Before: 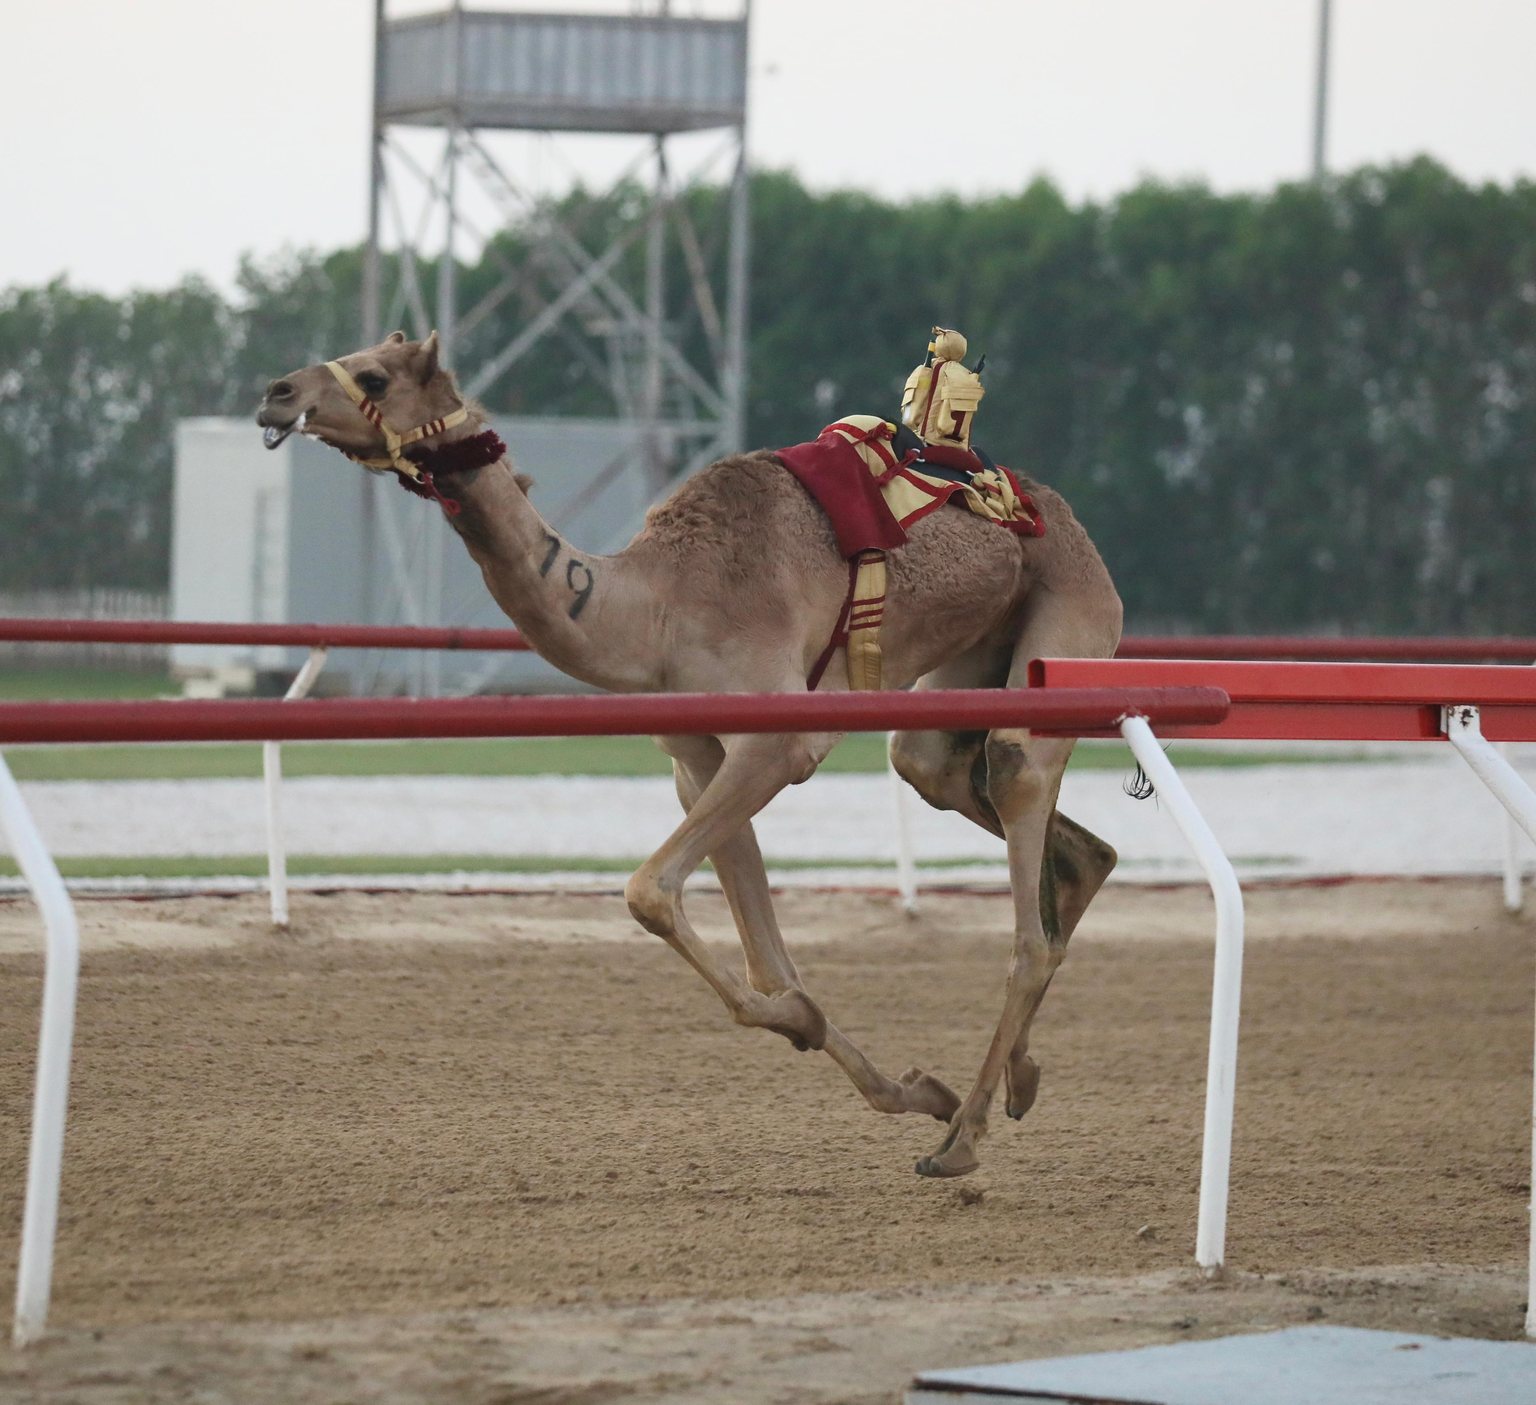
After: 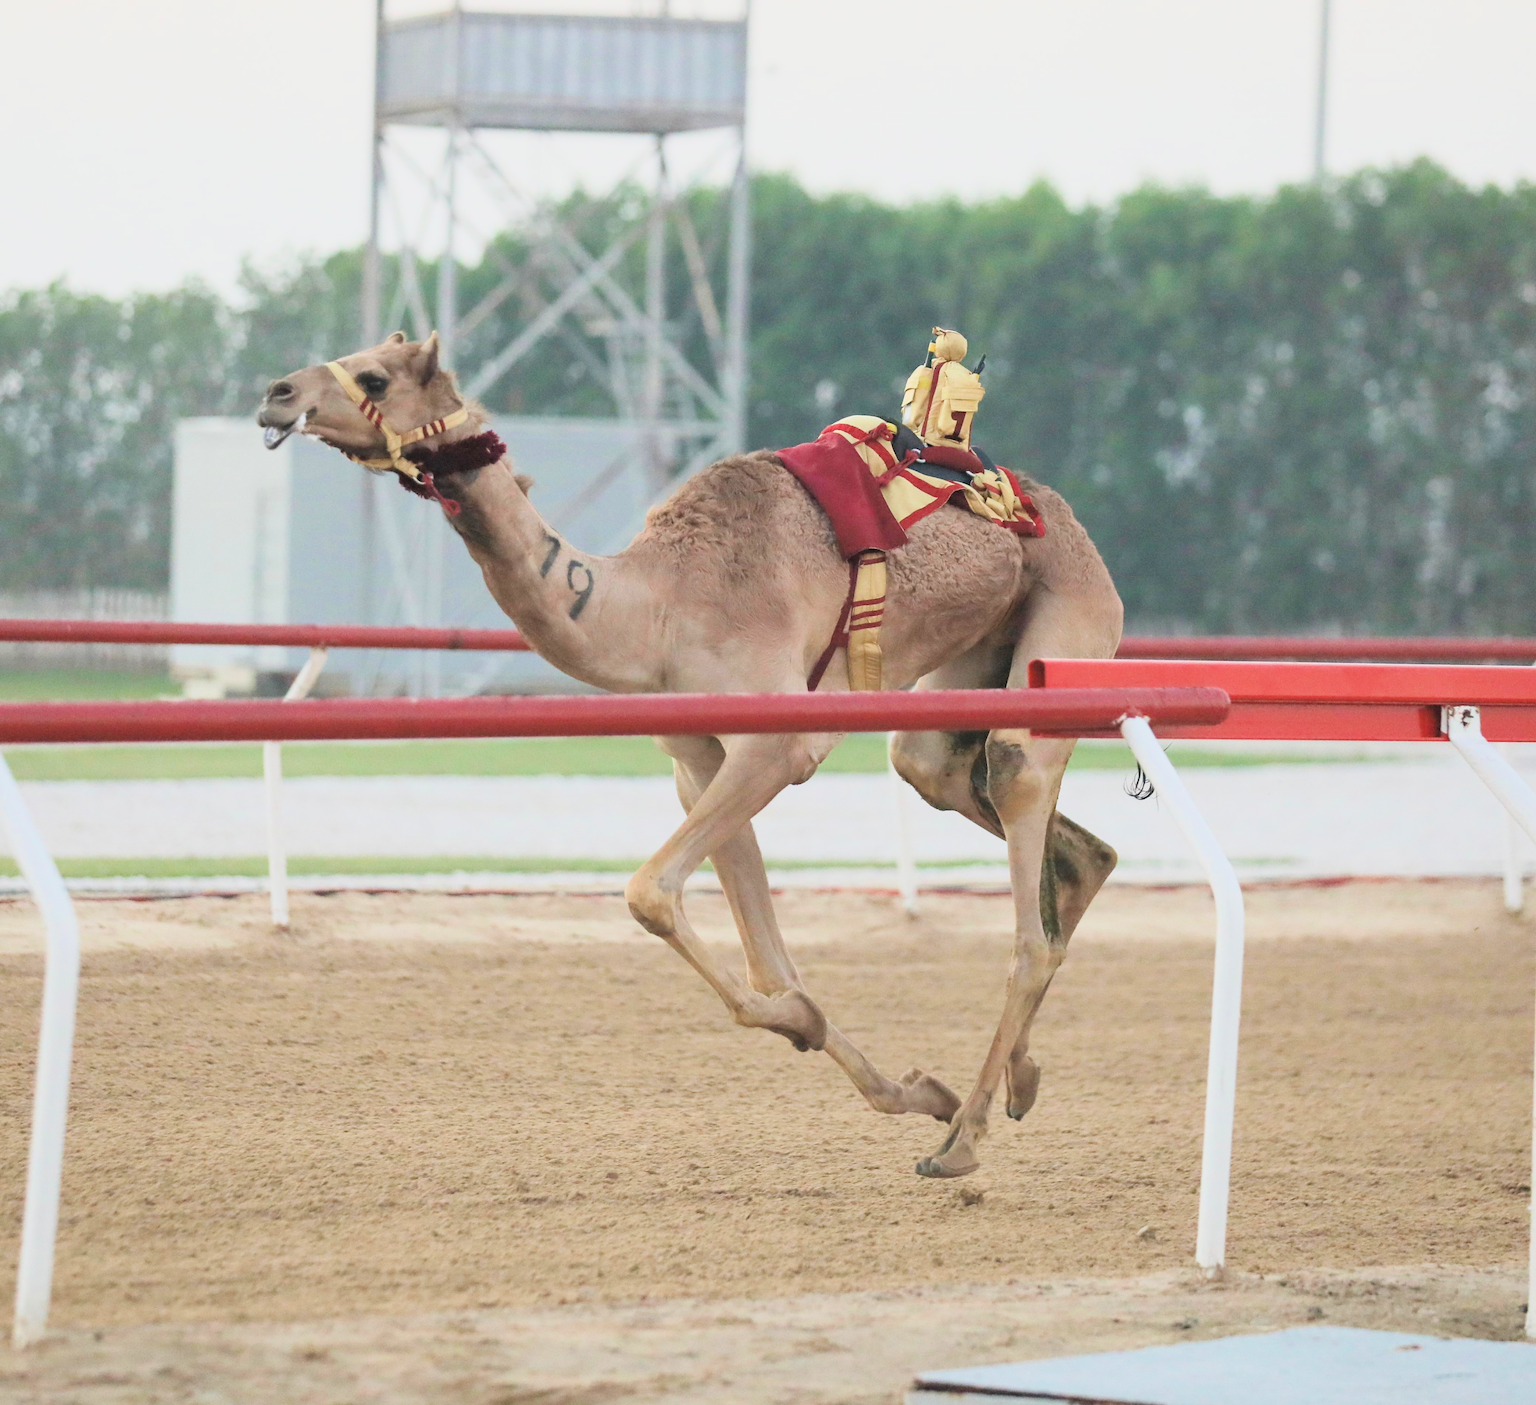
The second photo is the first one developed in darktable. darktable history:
filmic rgb: black relative exposure -7.15 EV, white relative exposure 5.36 EV, hardness 3.02, color science v6 (2022)
exposure: black level correction 0, exposure 1.45 EV, compensate exposure bias true, compensate highlight preservation false
